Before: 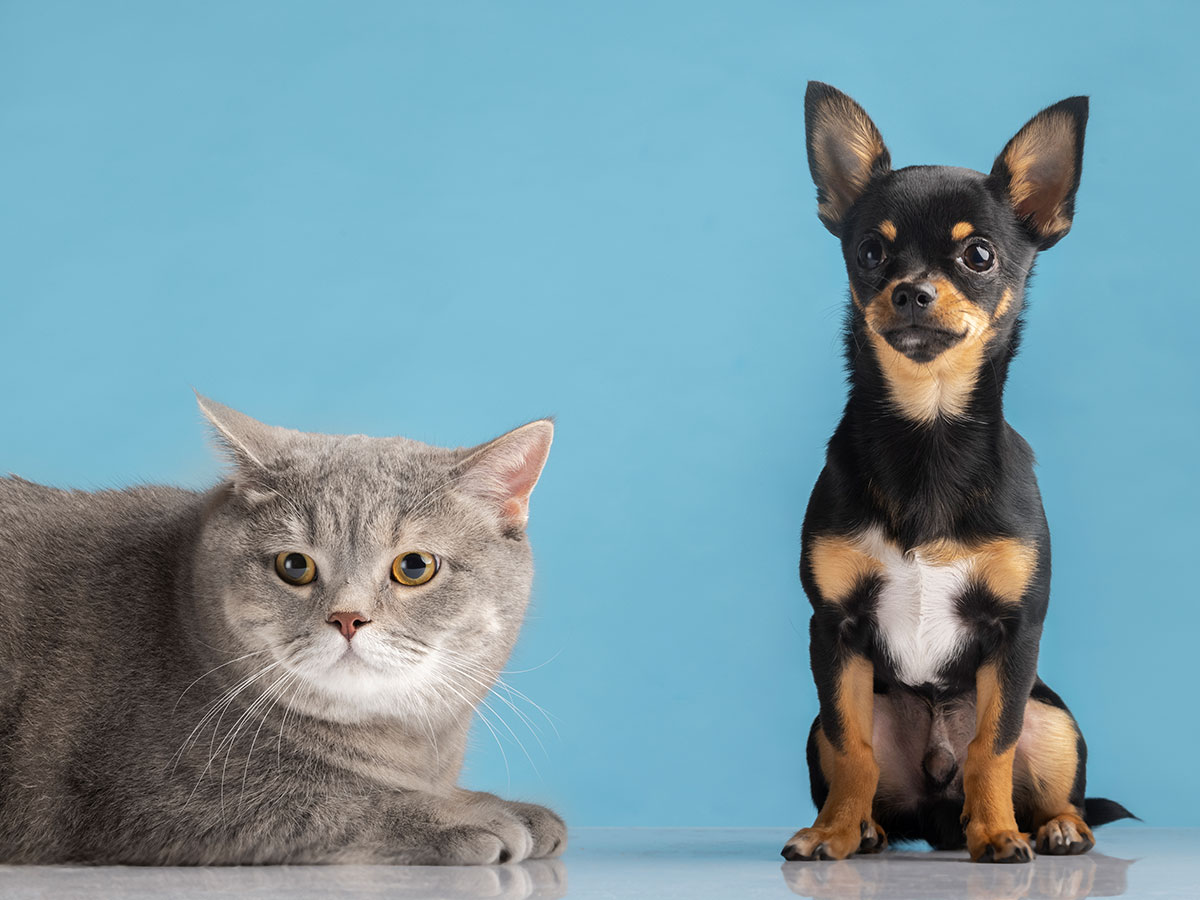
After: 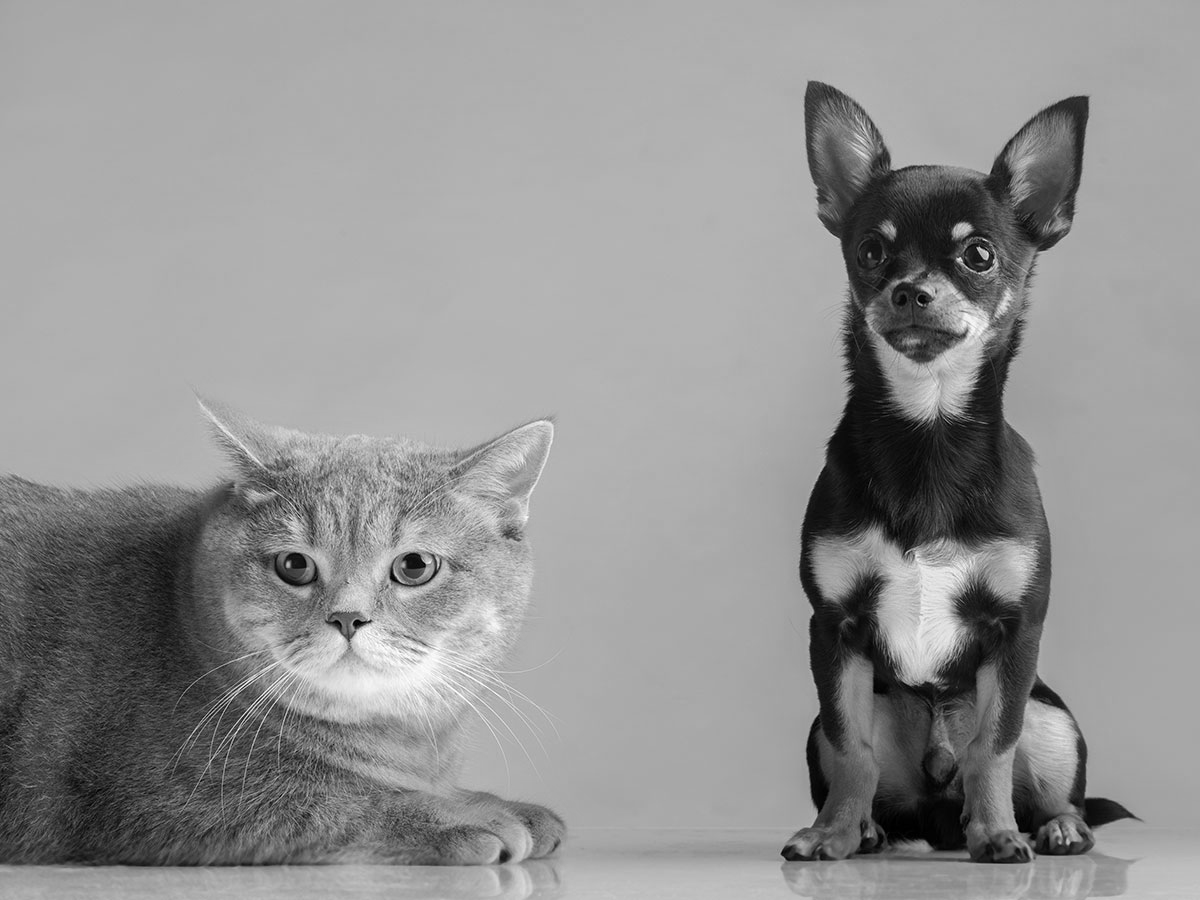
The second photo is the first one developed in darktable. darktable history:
color correction: highlights a* -0.482, highlights b* 9.48, shadows a* -9.48, shadows b* 0.803
monochrome: a -4.13, b 5.16, size 1
